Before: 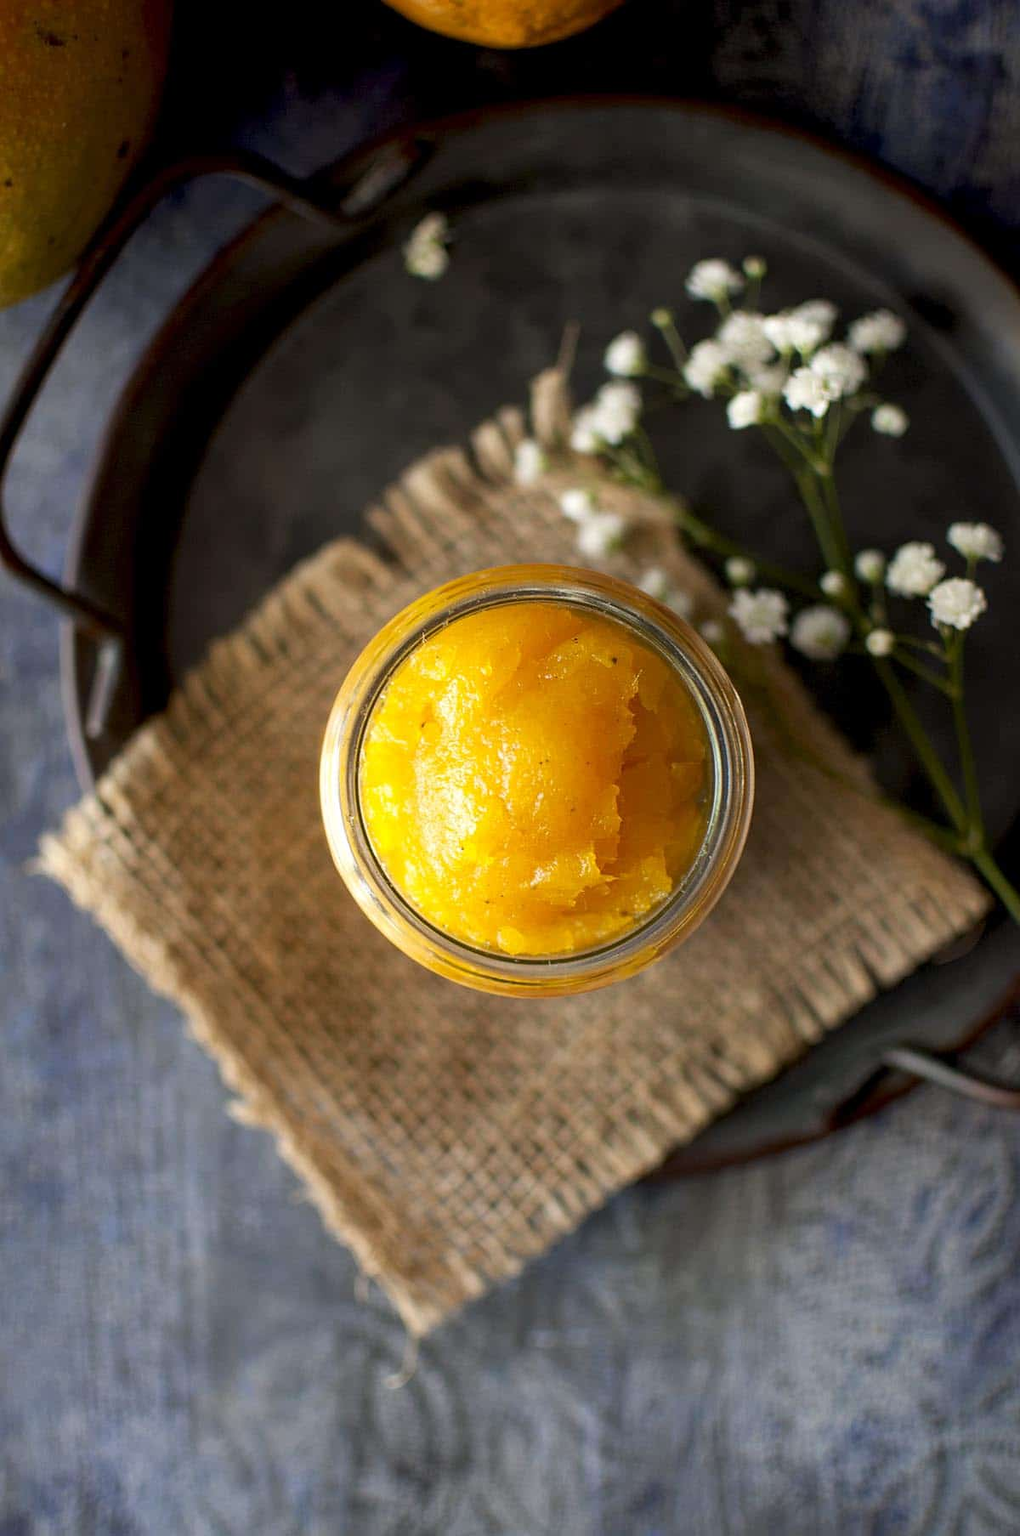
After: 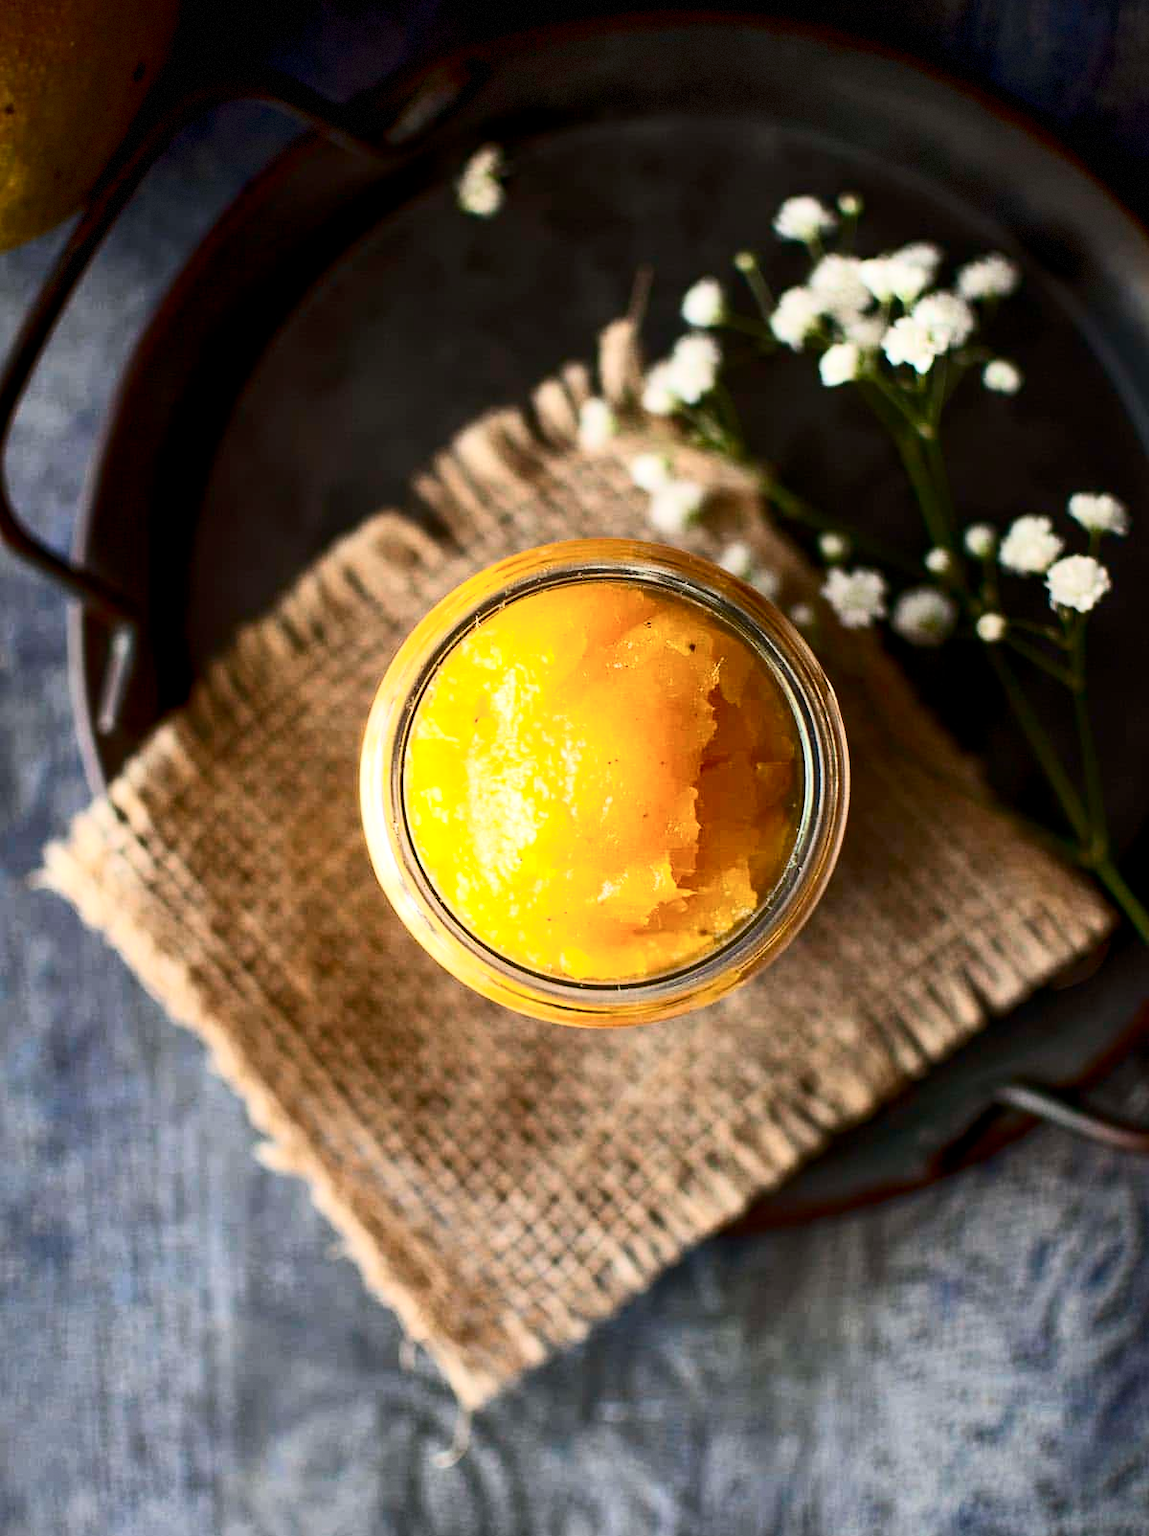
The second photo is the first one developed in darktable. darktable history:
contrast brightness saturation: contrast 0.39, brightness 0.1
crop and rotate: top 5.609%, bottom 5.609%
vignetting: fall-off start 97.28%, fall-off radius 79%, brightness -0.462, saturation -0.3, width/height ratio 1.114, dithering 8-bit output, unbound false
